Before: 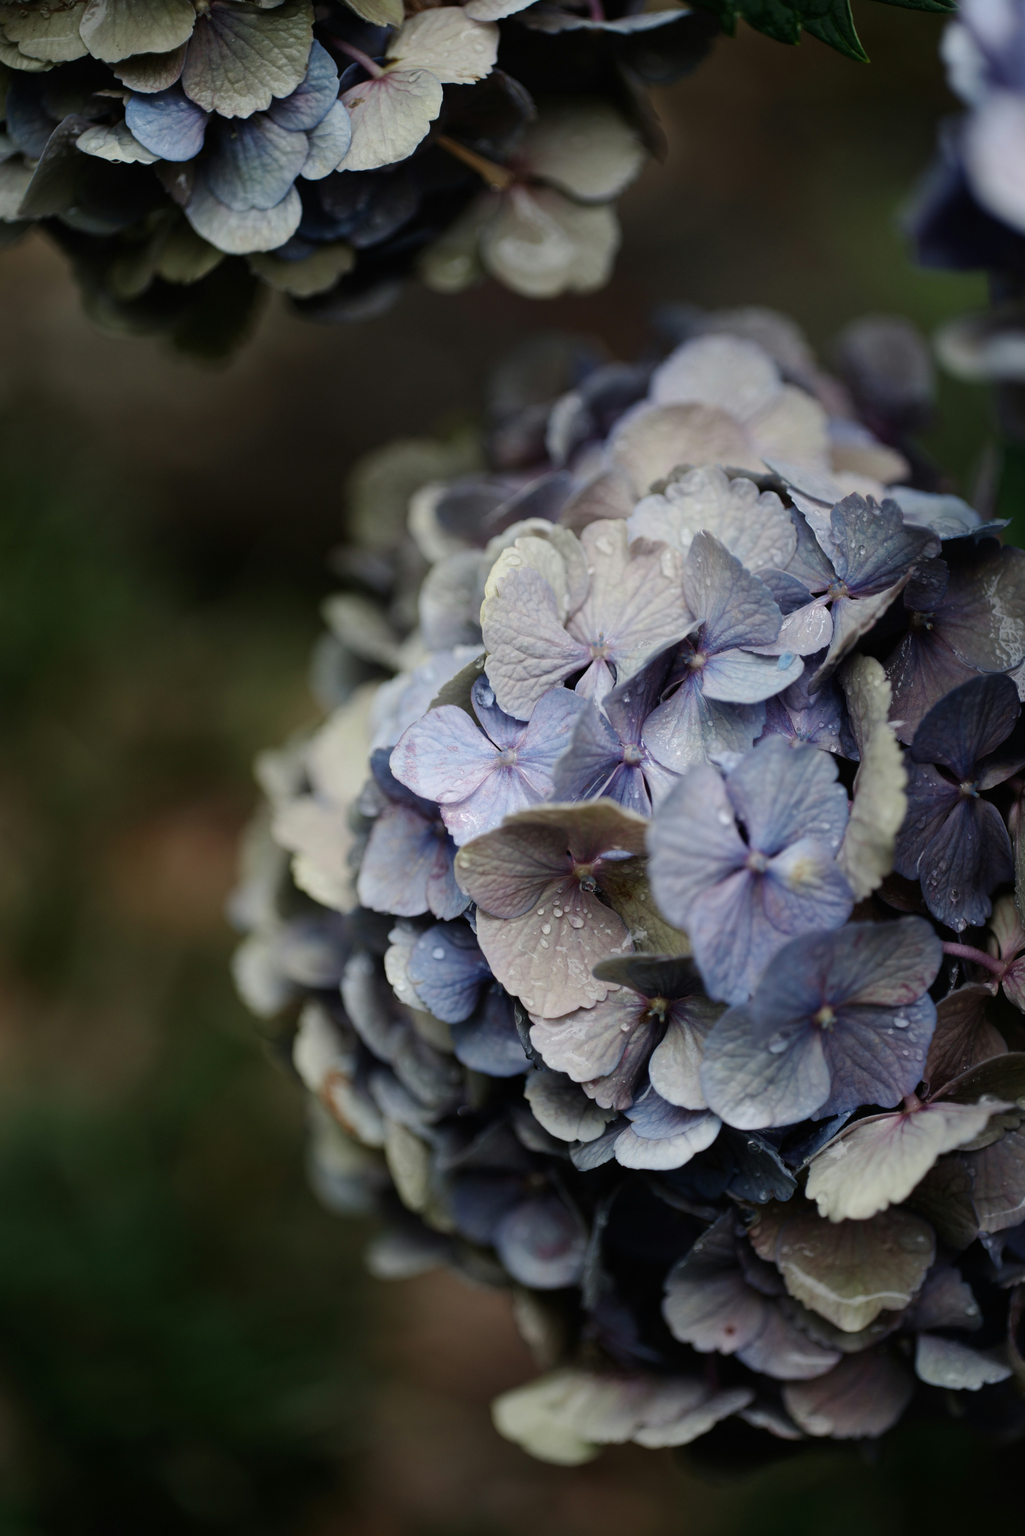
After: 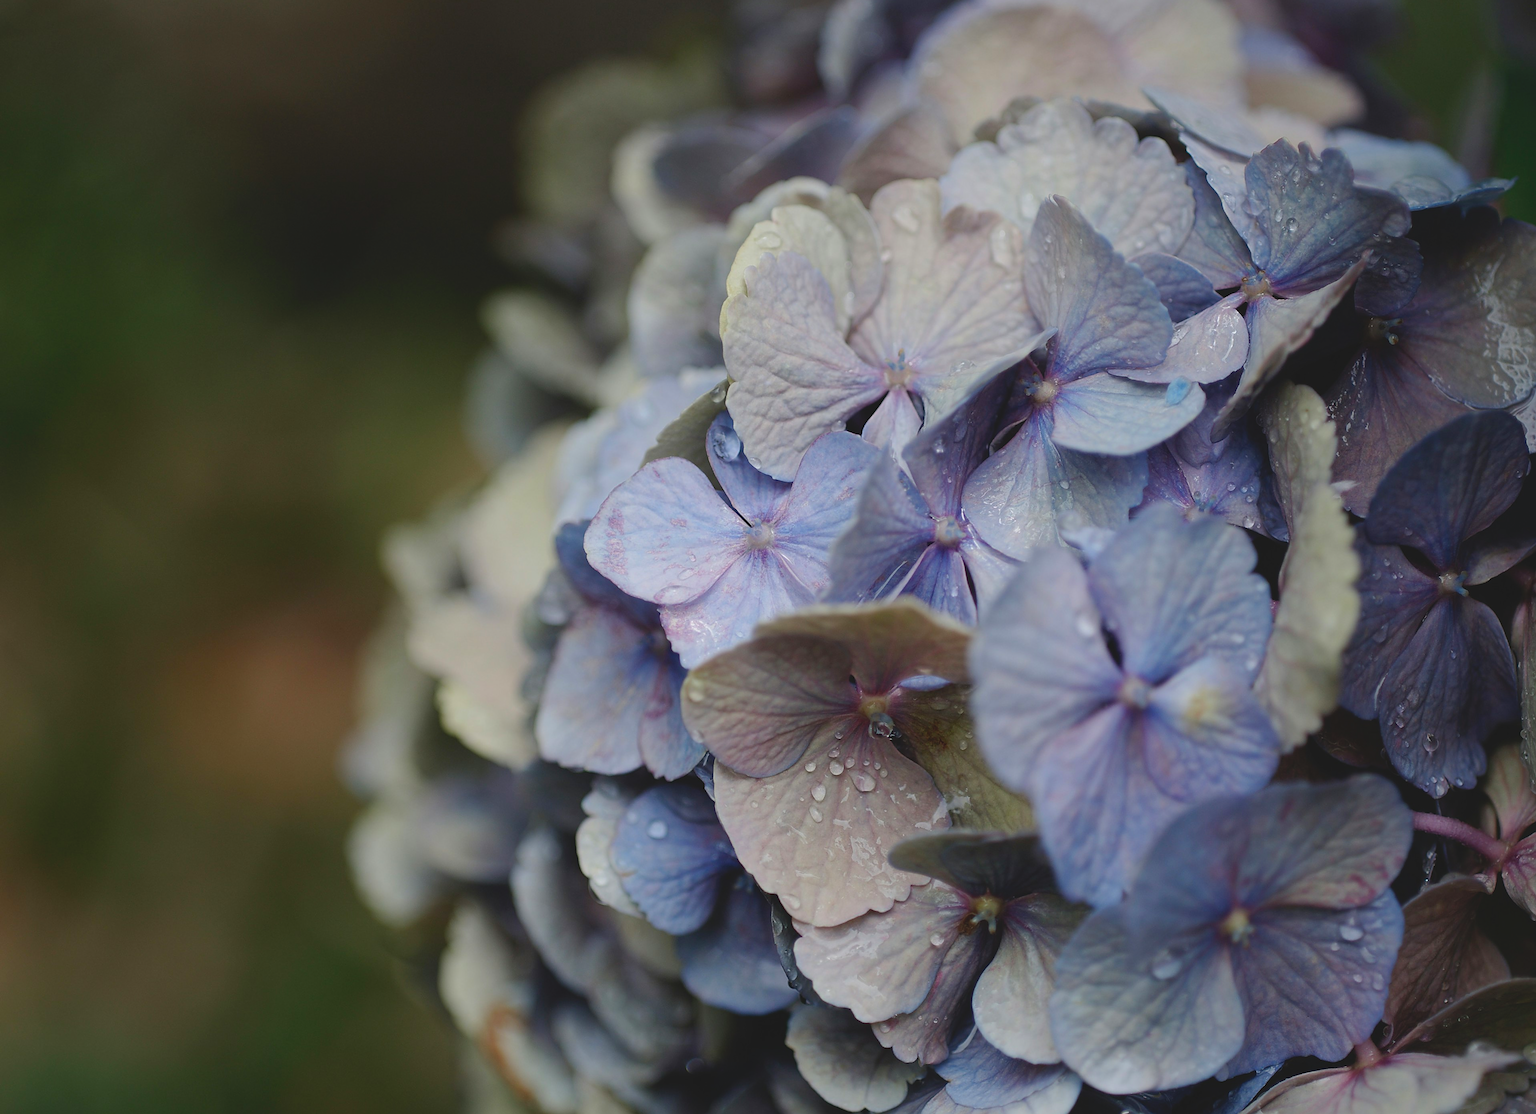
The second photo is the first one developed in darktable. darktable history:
contrast brightness saturation: contrast -0.19, saturation 0.19
crop and rotate: top 26.056%, bottom 25.543%
sharpen: radius 1.4, amount 1.25, threshold 0.7
